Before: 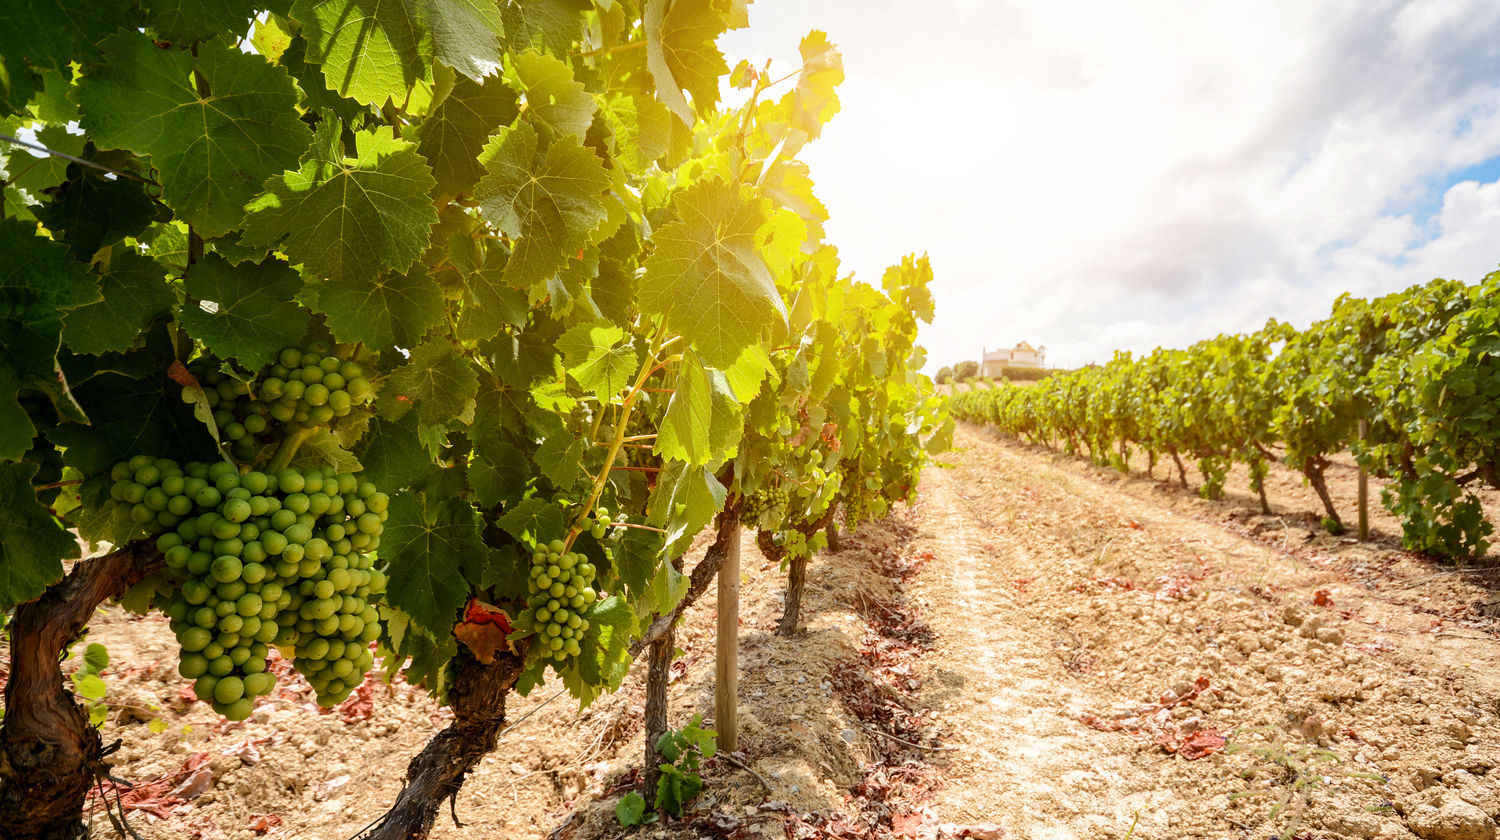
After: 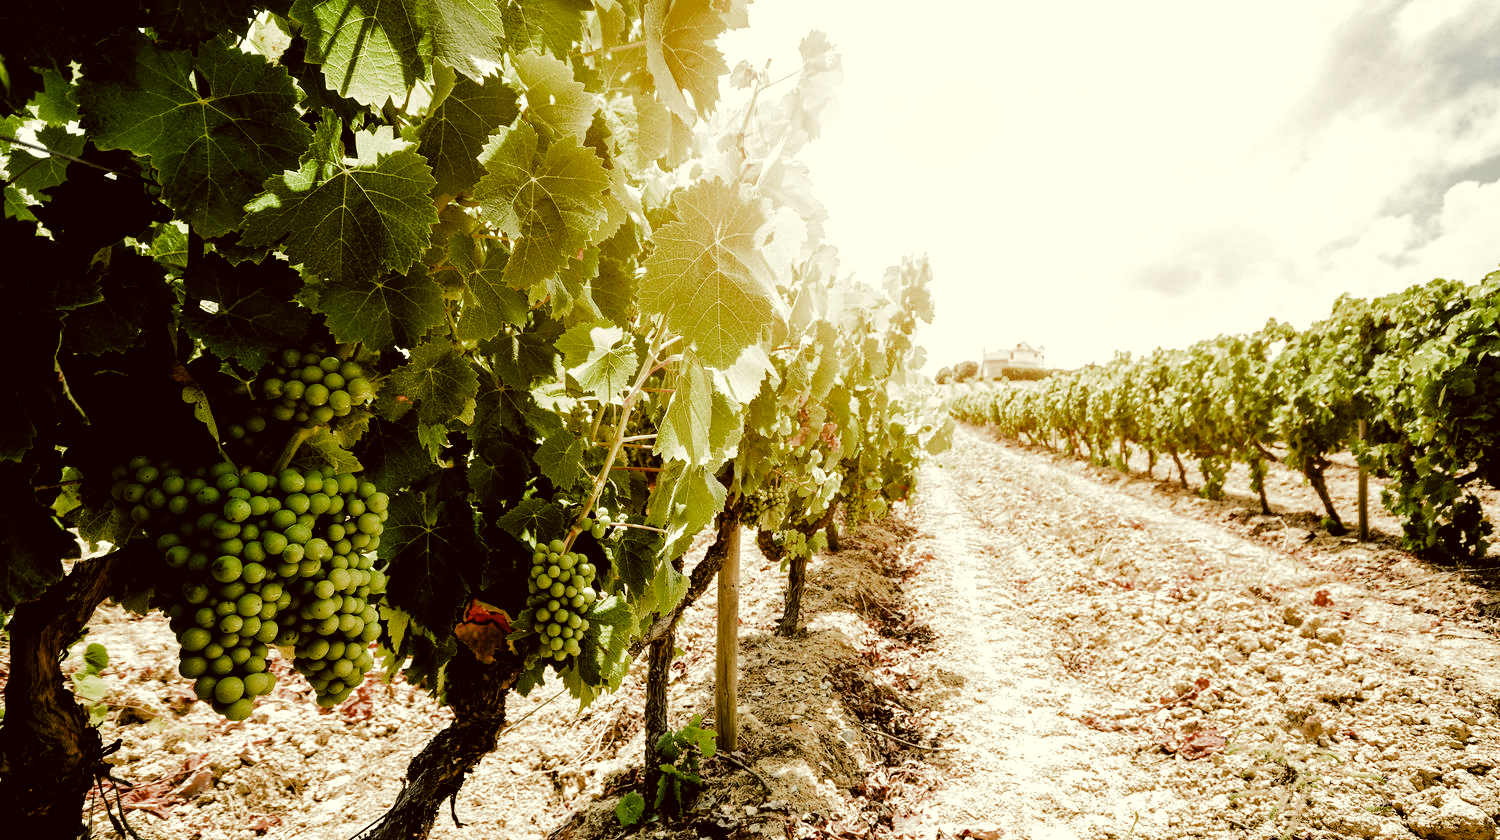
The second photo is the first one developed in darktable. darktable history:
filmic rgb: black relative exposure -3.63 EV, white relative exposure 2.13 EV, hardness 3.64, add noise in highlights 0.001, color science v3 (2019), use custom middle-gray values true, contrast in highlights soft
haze removal: compatibility mode true, adaptive false
color correction: highlights a* -1.76, highlights b* 10.52, shadows a* 0.702, shadows b* 19.58
